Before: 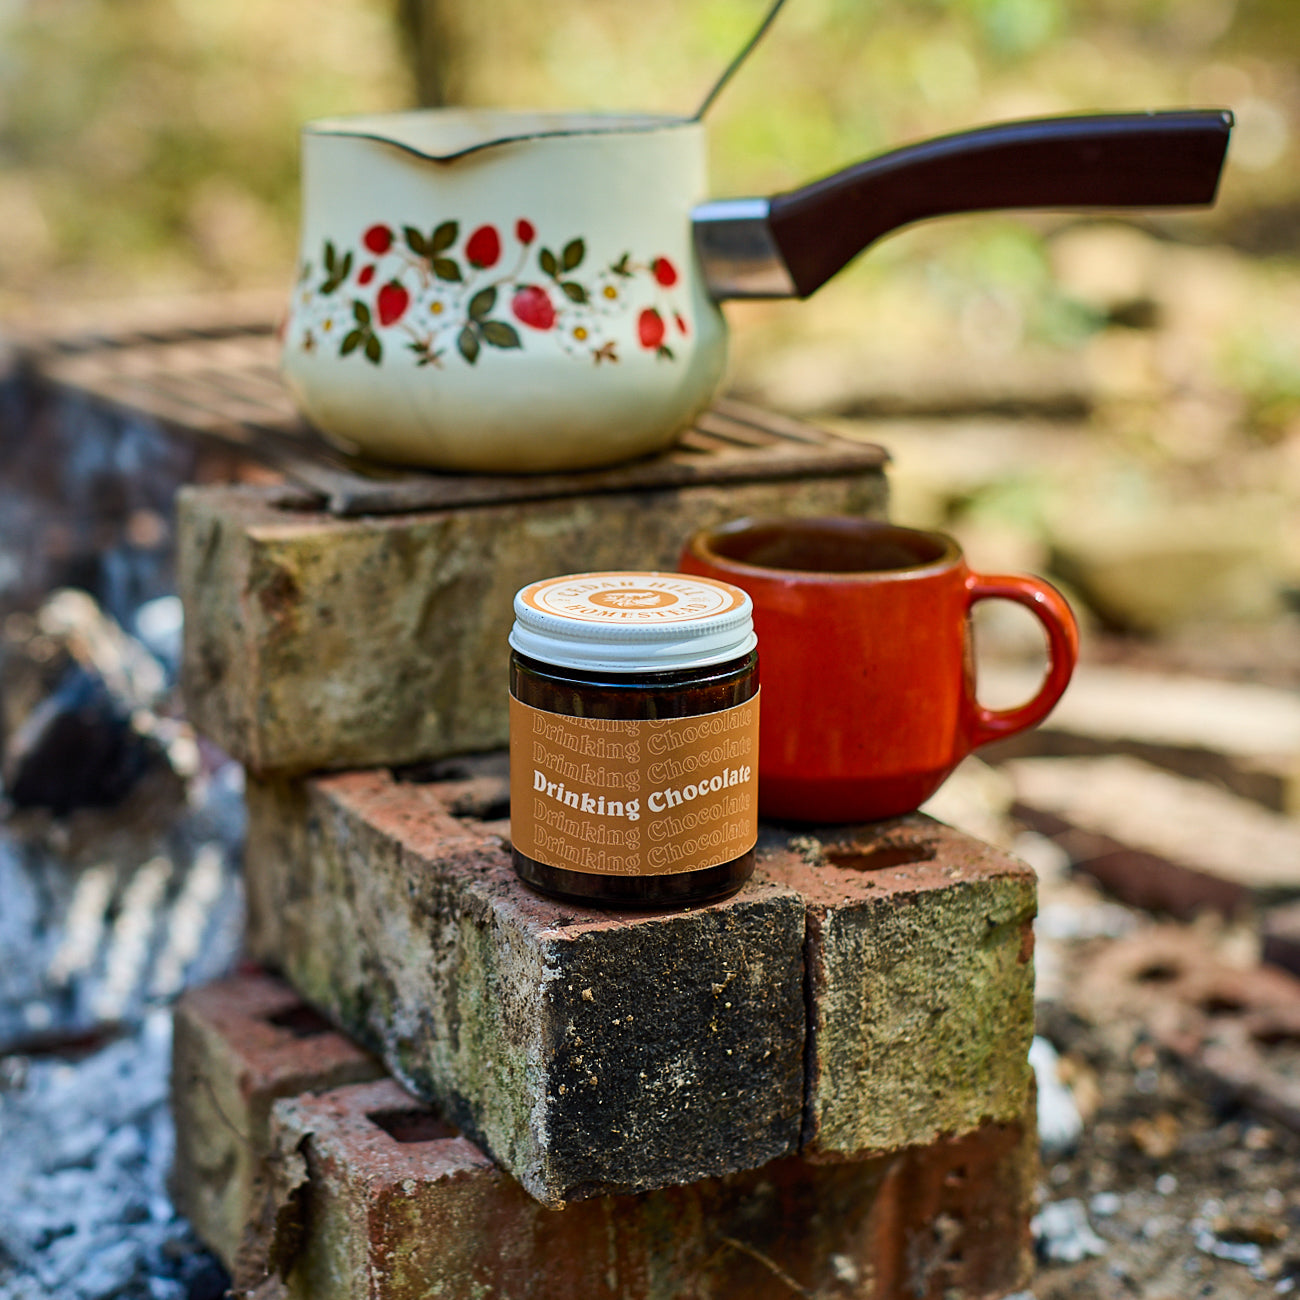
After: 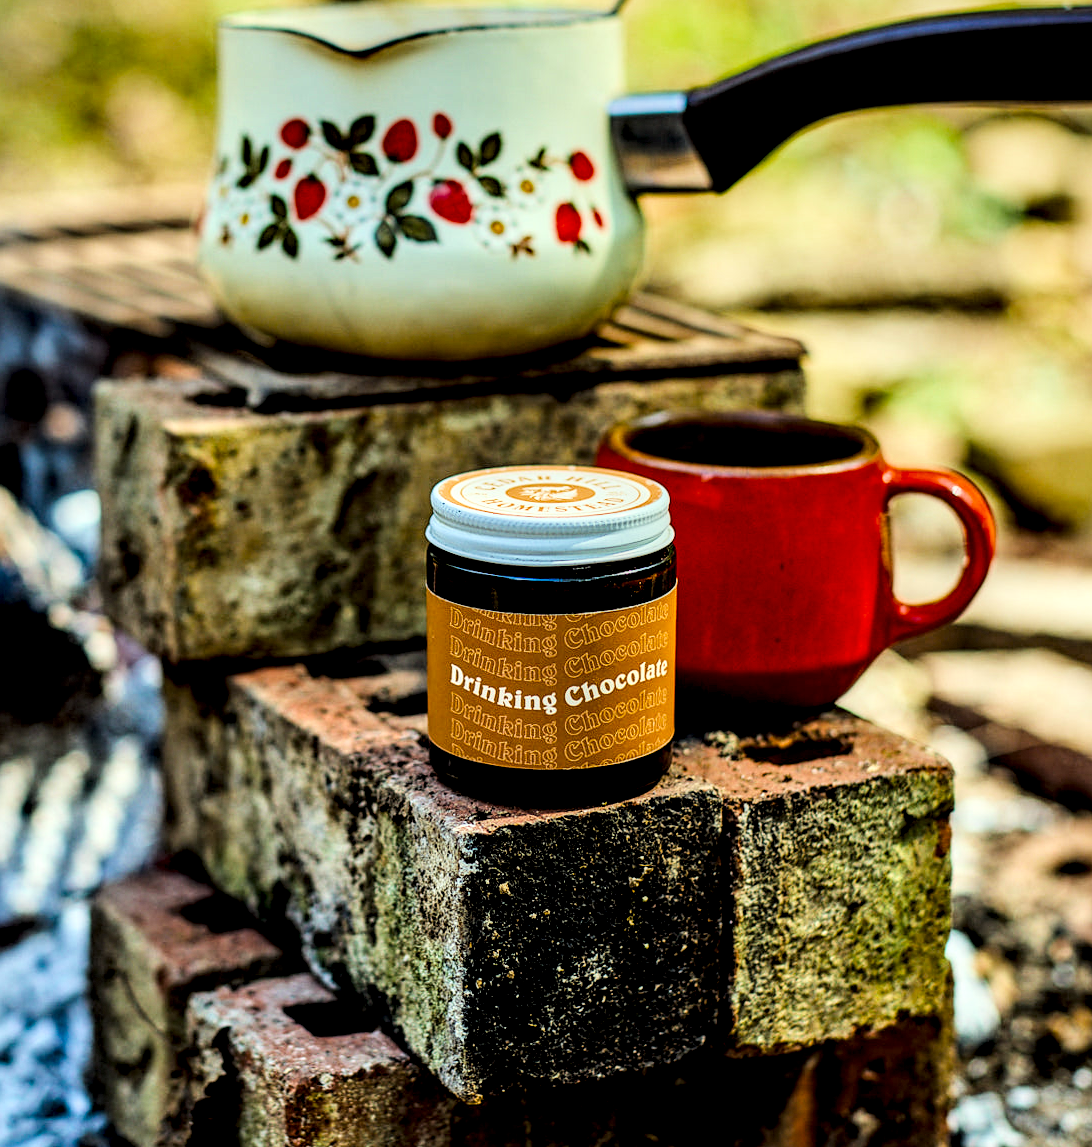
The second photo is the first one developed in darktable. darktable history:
tone equalizer: -8 EV -0.75 EV, -7 EV -0.7 EV, -6 EV -0.6 EV, -5 EV -0.4 EV, -3 EV 0.4 EV, -2 EV 0.6 EV, -1 EV 0.7 EV, +0 EV 0.75 EV, edges refinement/feathering 500, mask exposure compensation -1.57 EV, preserve details no
color correction: highlights a* -4.73, highlights b* 5.06, saturation 0.97
local contrast: highlights 60%, shadows 60%, detail 160%
crop: left 6.446%, top 8.188%, right 9.538%, bottom 3.548%
filmic rgb: black relative exposure -7.6 EV, white relative exposure 4.64 EV, threshold 3 EV, target black luminance 0%, hardness 3.55, latitude 50.51%, contrast 1.033, highlights saturation mix 10%, shadows ↔ highlights balance -0.198%, color science v4 (2020), enable highlight reconstruction true
